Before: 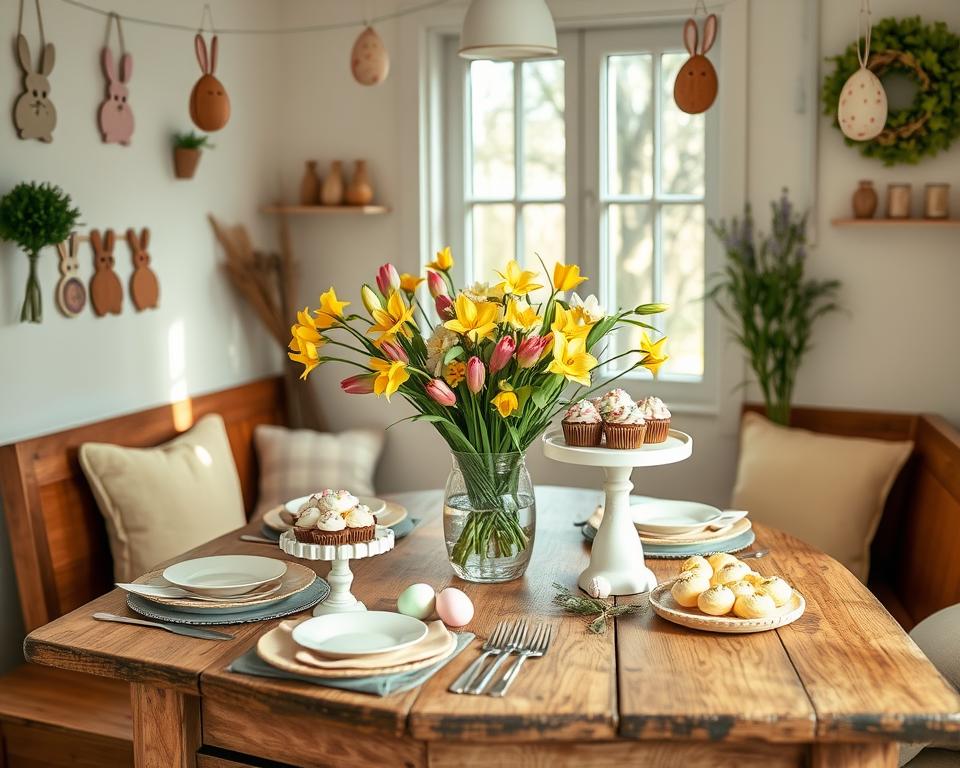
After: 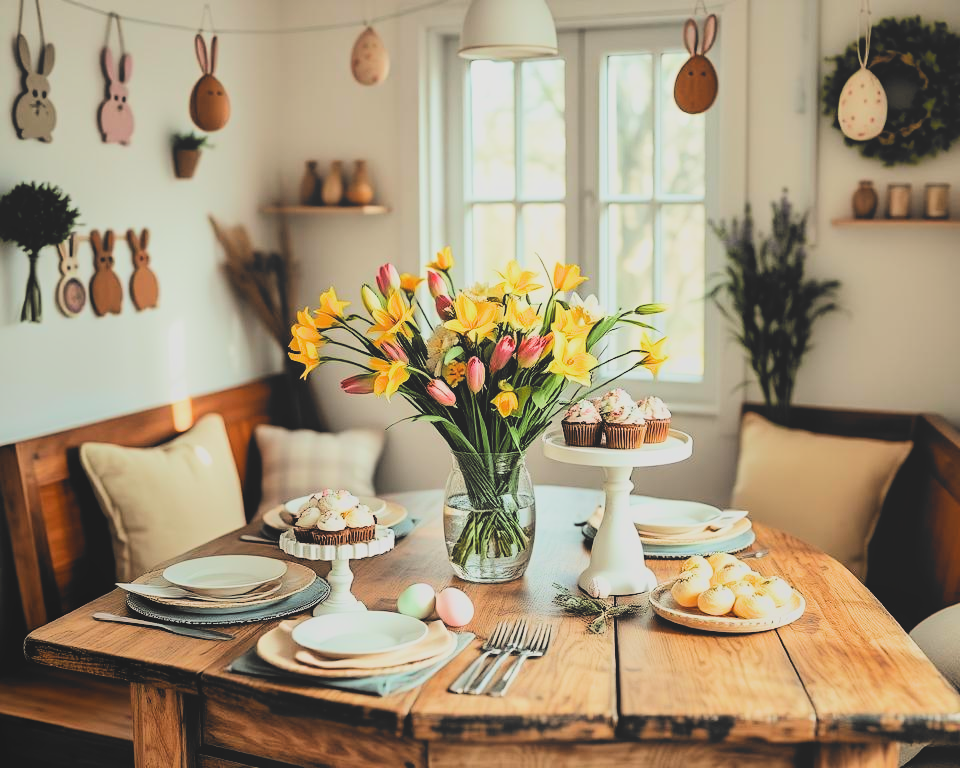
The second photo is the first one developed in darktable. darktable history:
local contrast: detail 72%
tone equalizer: -8 EV -0.76 EV, -7 EV -0.675 EV, -6 EV -0.622 EV, -5 EV -0.405 EV, -3 EV 0.377 EV, -2 EV 0.6 EV, -1 EV 0.684 EV, +0 EV 0.753 EV, edges refinement/feathering 500, mask exposure compensation -1.57 EV, preserve details no
filmic rgb: black relative exposure -5.12 EV, white relative exposure 3.95 EV, hardness 2.89, contrast 1.3, highlights saturation mix -29.7%, color science v6 (2022)
